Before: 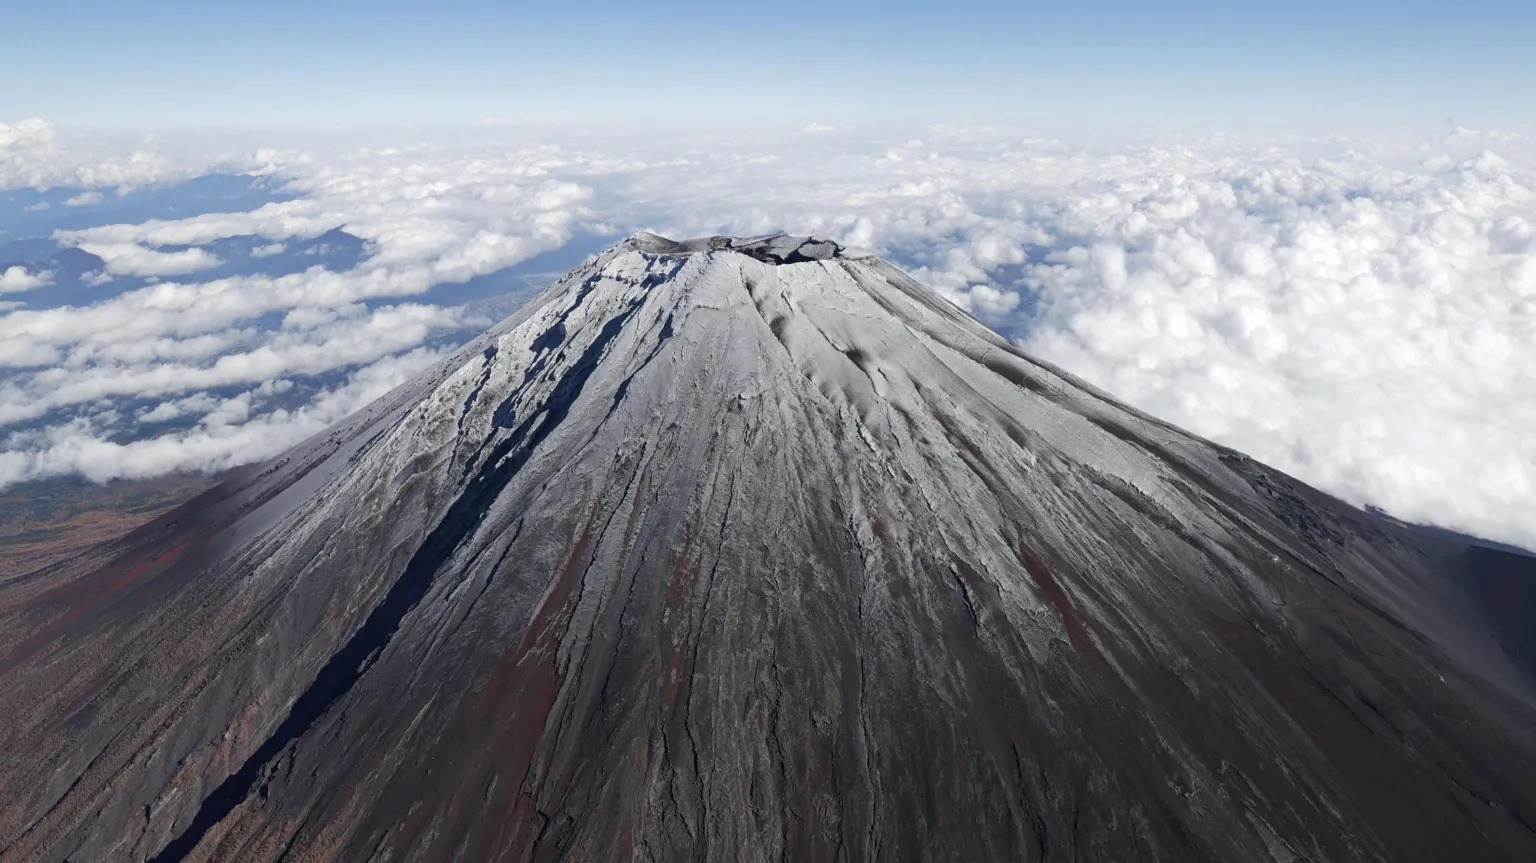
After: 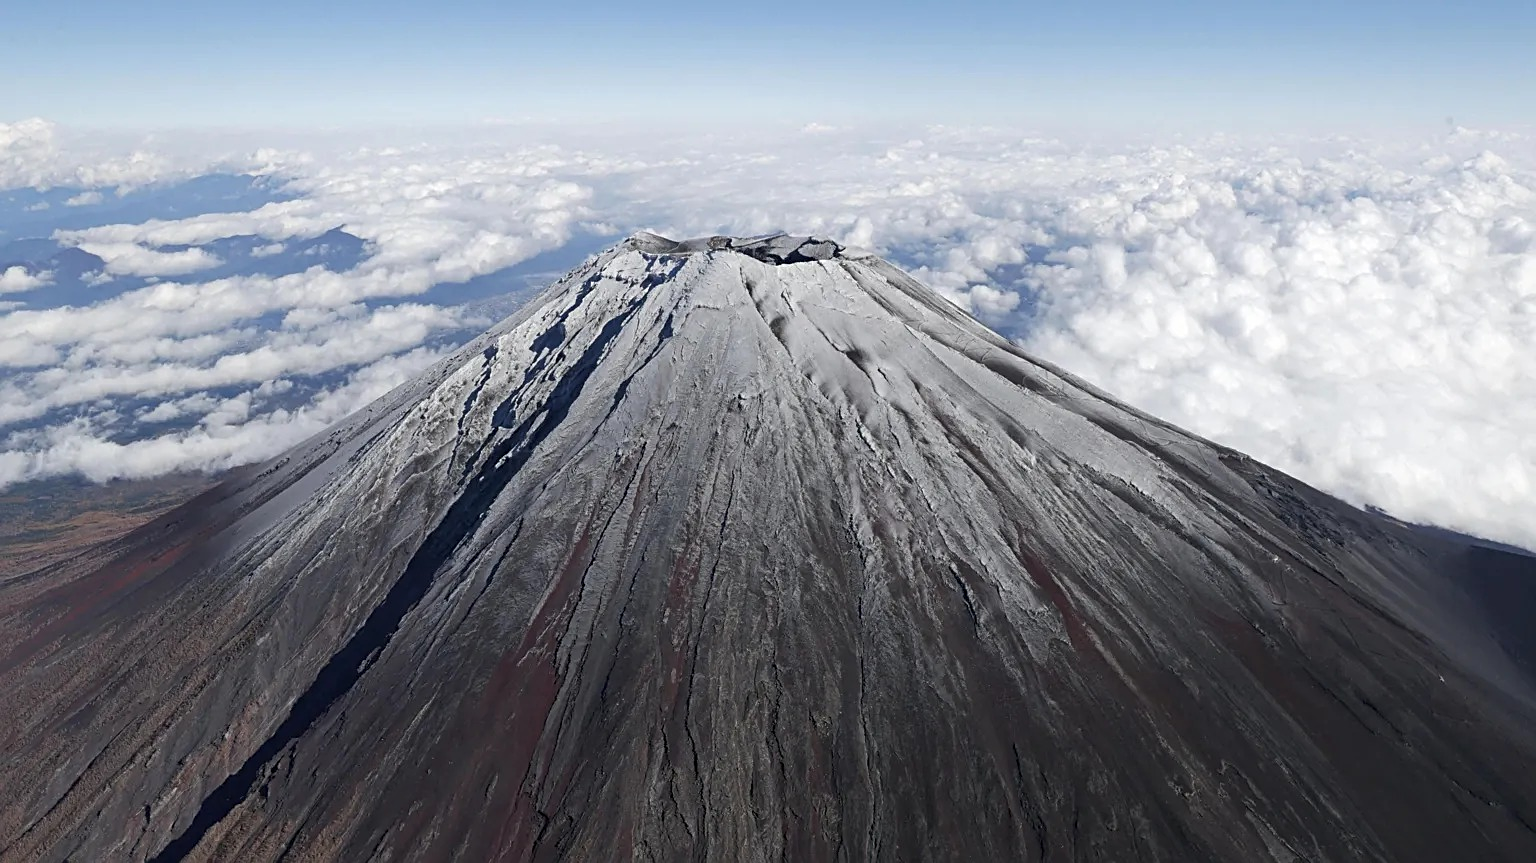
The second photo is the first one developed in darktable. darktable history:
color zones: curves: ch0 [(0, 0.5) (0.143, 0.52) (0.286, 0.5) (0.429, 0.5) (0.571, 0.5) (0.714, 0.5) (0.857, 0.5) (1, 0.5)]; ch1 [(0, 0.489) (0.155, 0.45) (0.286, 0.466) (0.429, 0.5) (0.571, 0.5) (0.714, 0.5) (0.857, 0.5) (1, 0.489)]
sharpen: on, module defaults
